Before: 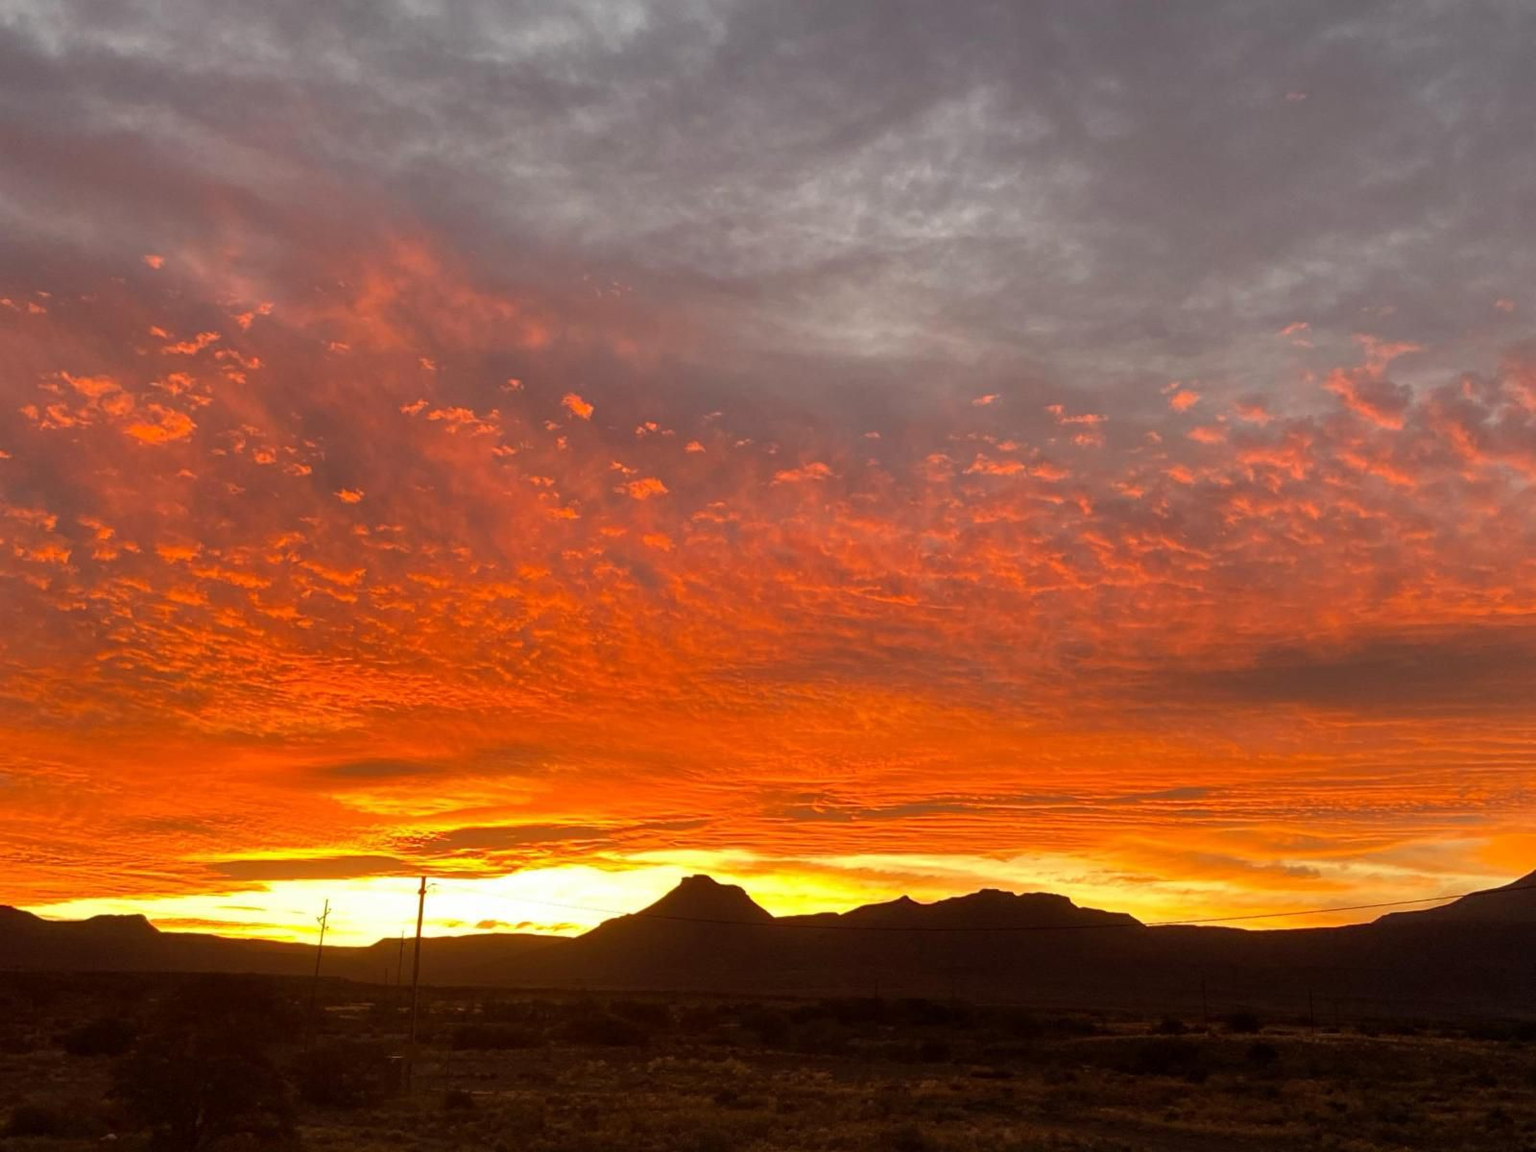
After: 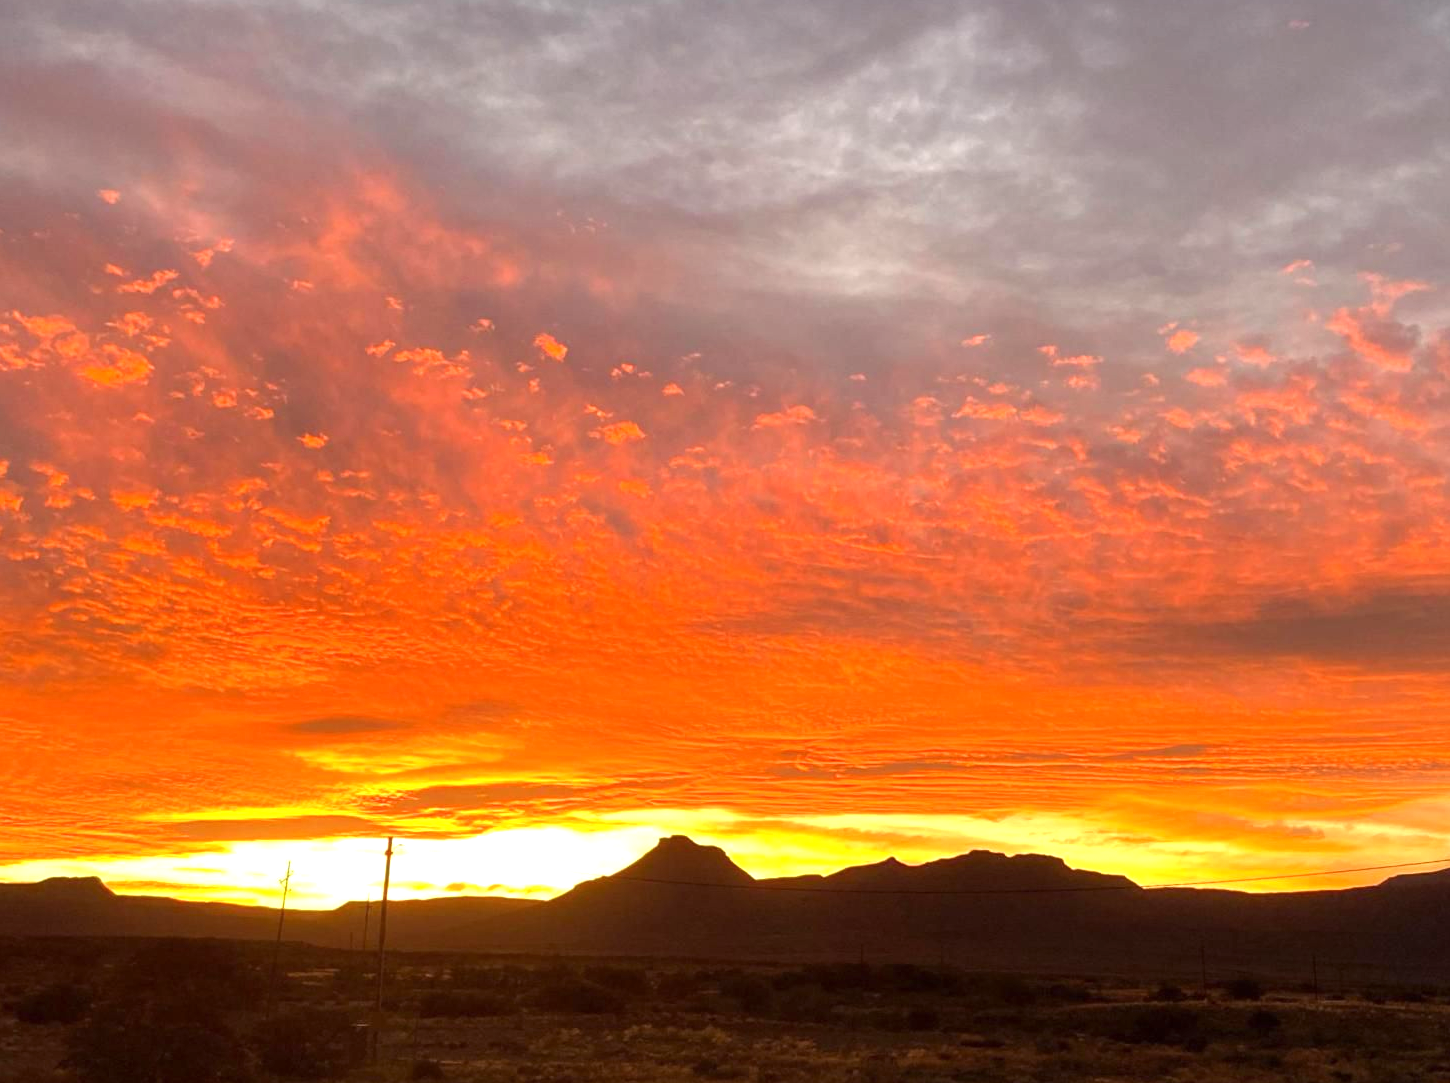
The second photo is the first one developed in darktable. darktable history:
crop: left 3.212%, top 6.408%, right 6.15%, bottom 3.288%
exposure: exposure 0.737 EV, compensate highlight preservation false
tone equalizer: smoothing diameter 24.78%, edges refinement/feathering 13, preserve details guided filter
